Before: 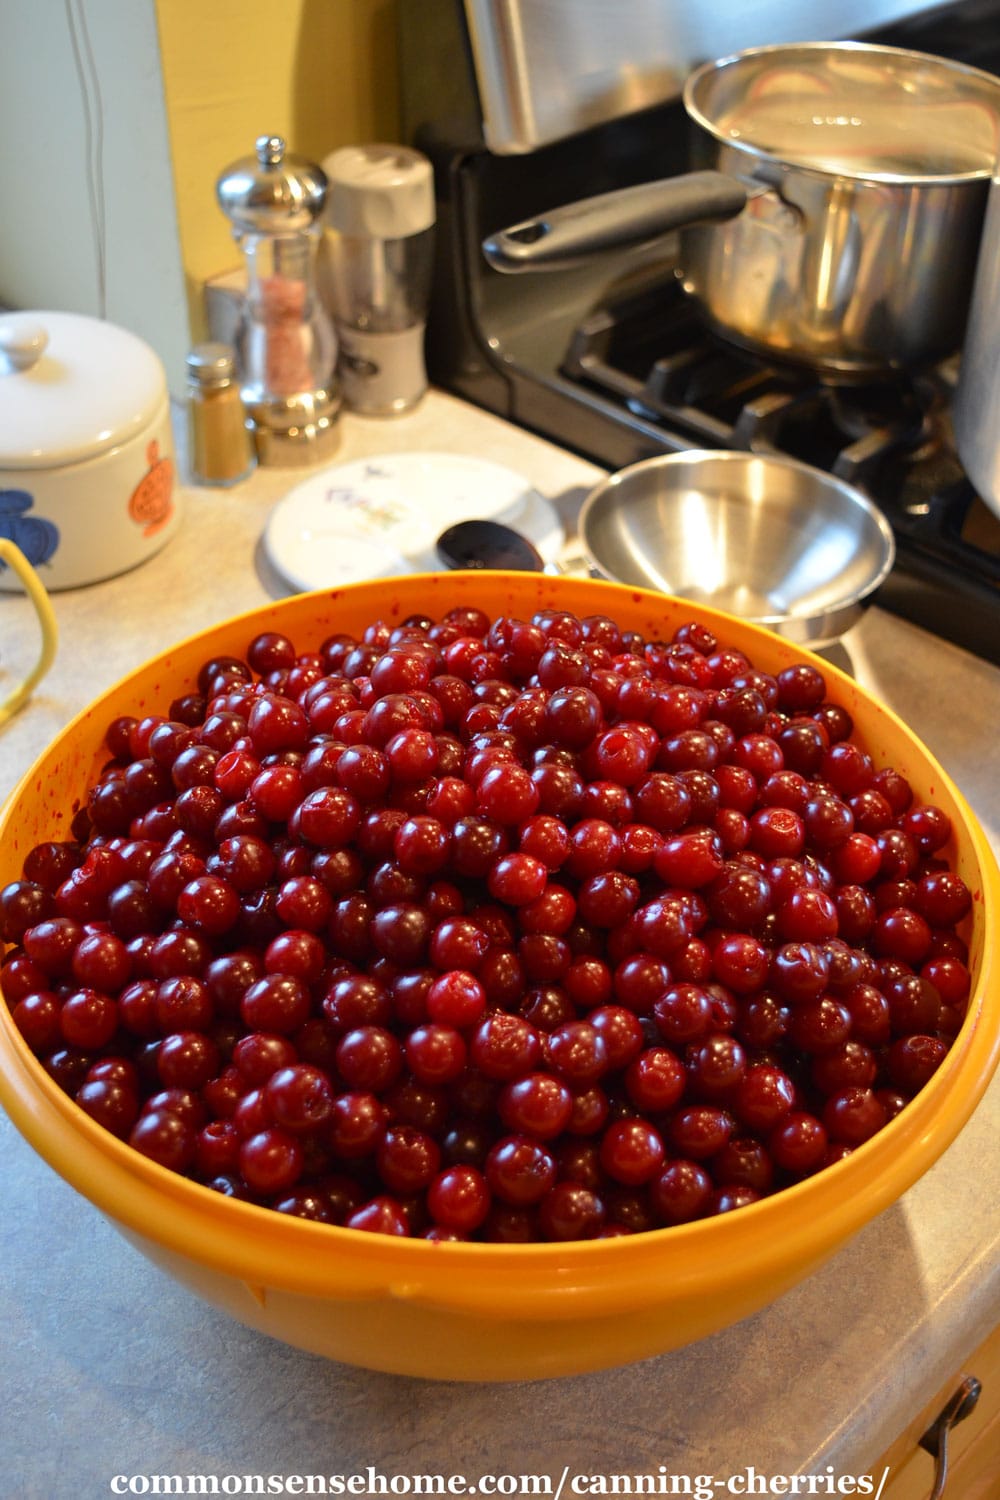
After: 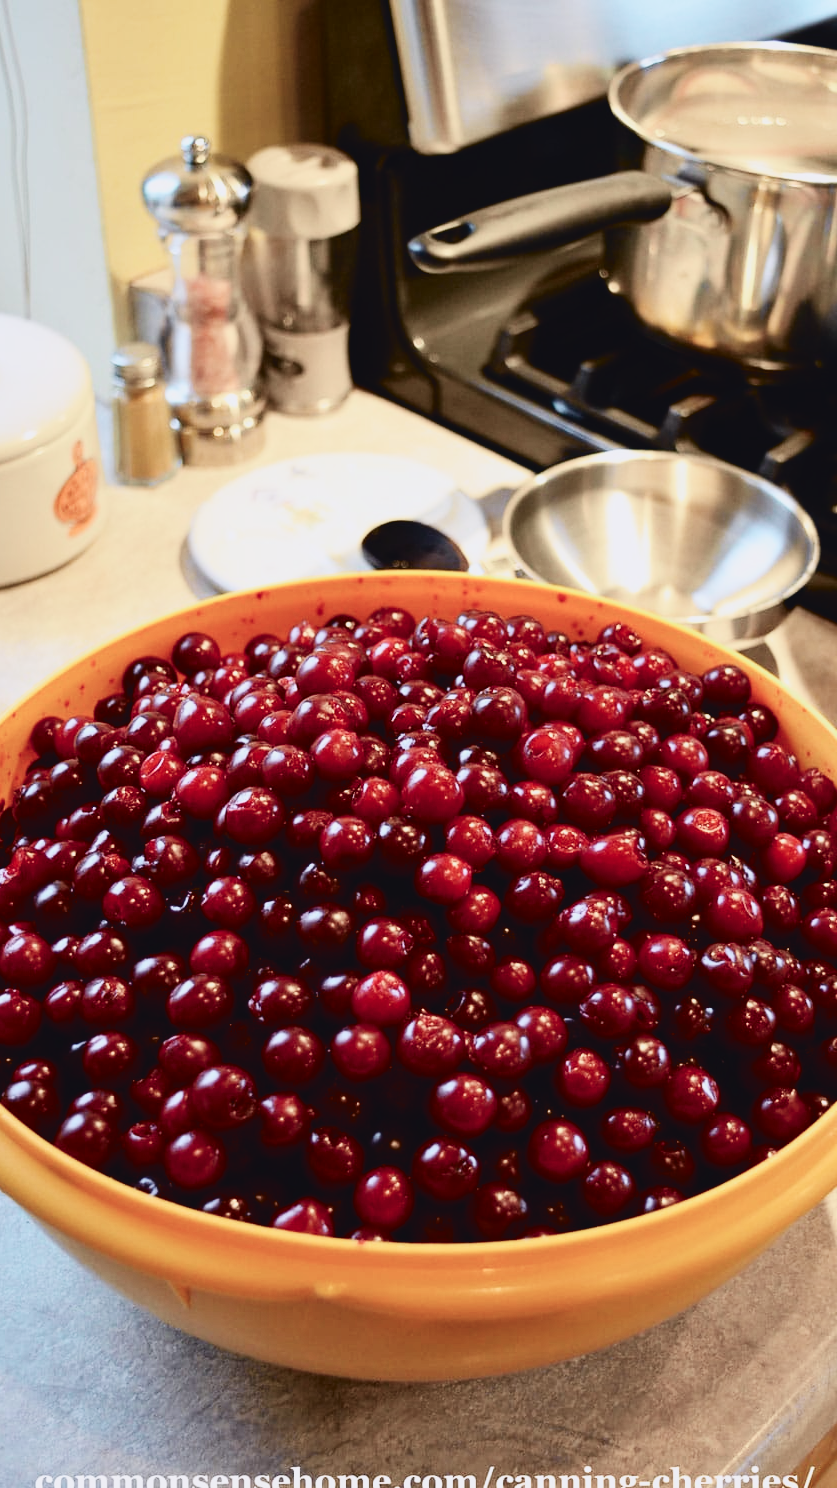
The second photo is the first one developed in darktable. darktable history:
crop: left 7.598%, right 7.873%
tone curve: curves: ch0 [(0, 0.039) (0.104, 0.094) (0.285, 0.301) (0.673, 0.796) (0.845, 0.932) (0.994, 0.971)]; ch1 [(0, 0) (0.356, 0.385) (0.424, 0.405) (0.498, 0.502) (0.586, 0.57) (0.657, 0.642) (1, 1)]; ch2 [(0, 0) (0.424, 0.438) (0.46, 0.453) (0.515, 0.505) (0.557, 0.57) (0.612, 0.583) (0.722, 0.67) (1, 1)], color space Lab, independent channels, preserve colors none
sigmoid: skew -0.2, preserve hue 0%, red attenuation 0.1, red rotation 0.035, green attenuation 0.1, green rotation -0.017, blue attenuation 0.15, blue rotation -0.052, base primaries Rec2020
